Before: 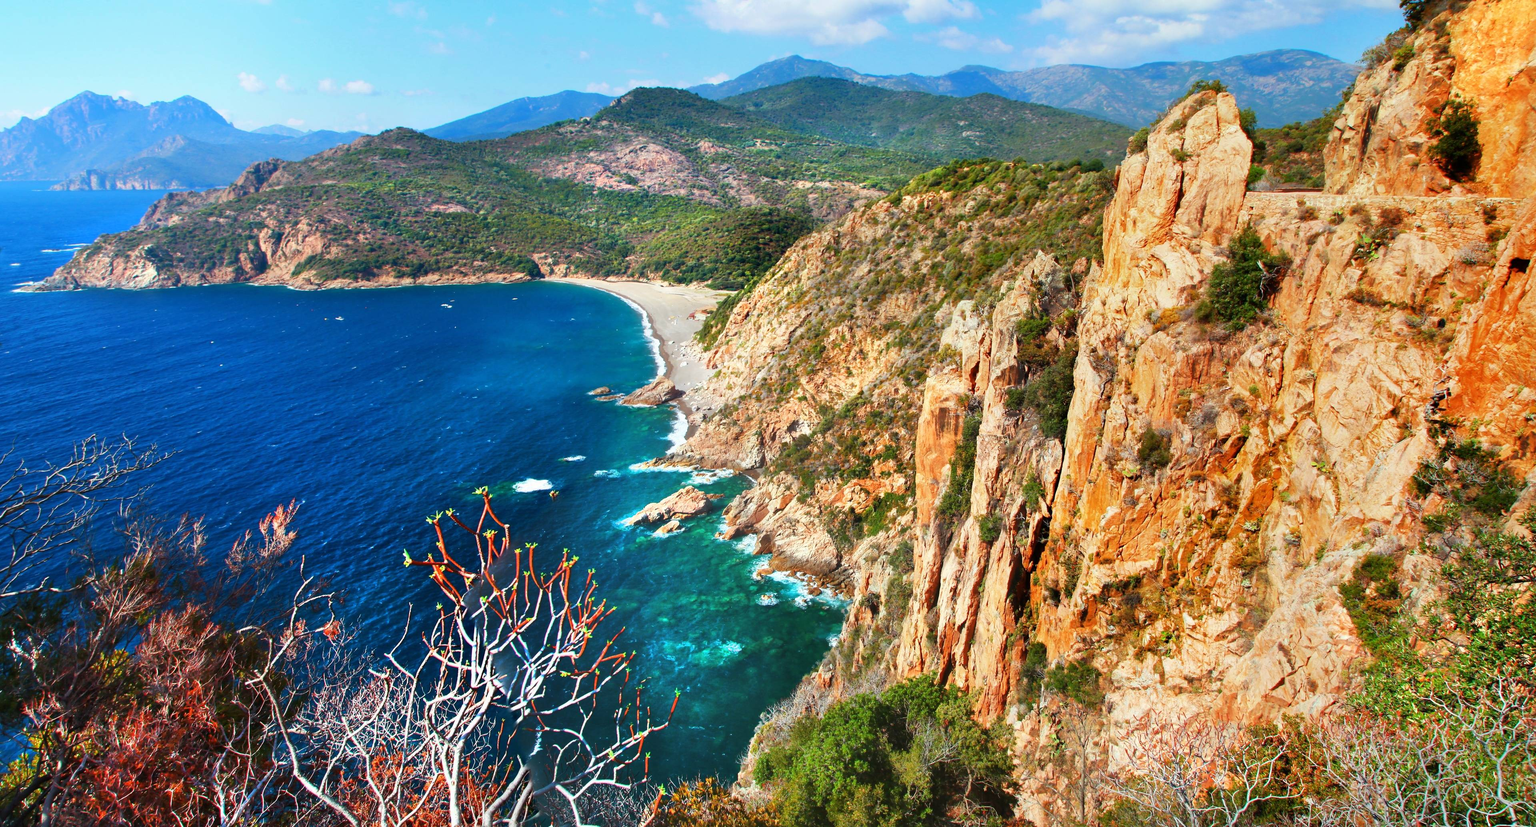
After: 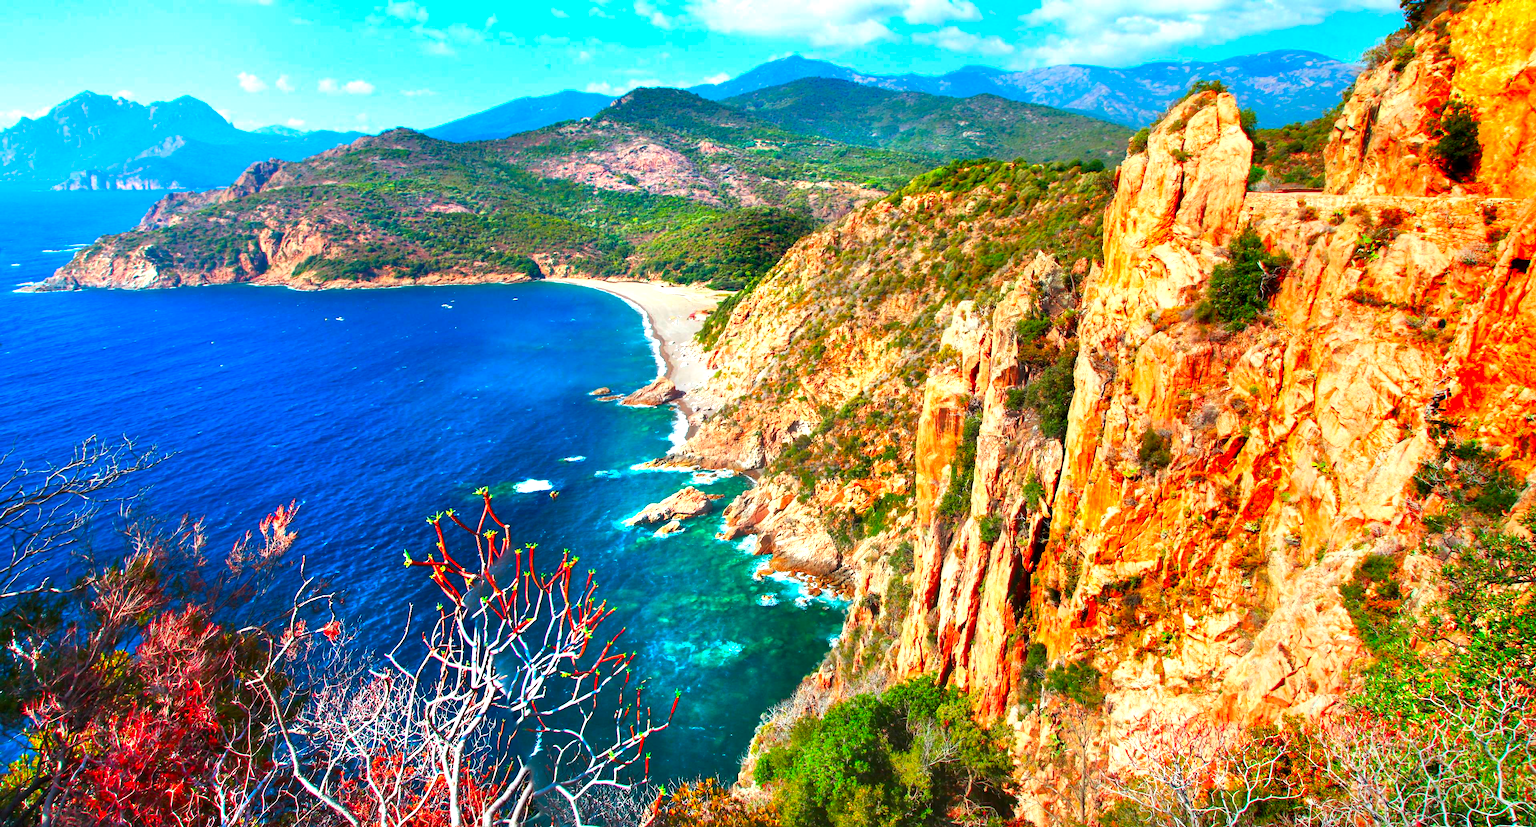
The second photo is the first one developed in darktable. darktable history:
color contrast: green-magenta contrast 1.69, blue-yellow contrast 1.49
exposure: exposure 0.574 EV, compensate highlight preservation false
local contrast: highlights 61%, shadows 106%, detail 107%, midtone range 0.529
